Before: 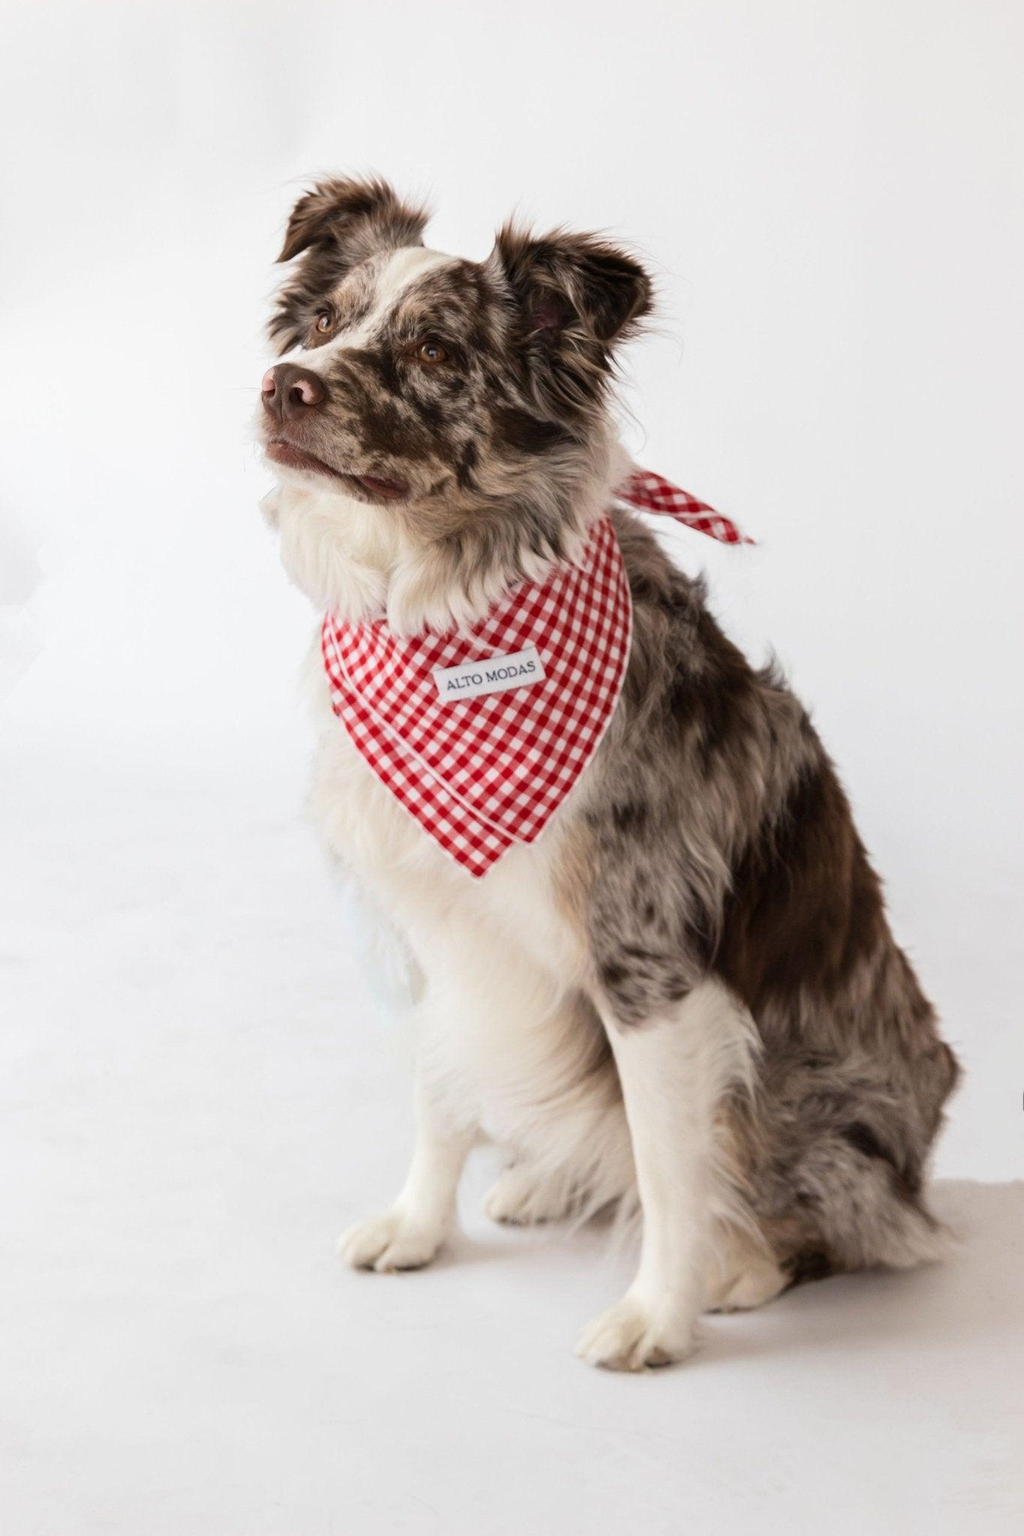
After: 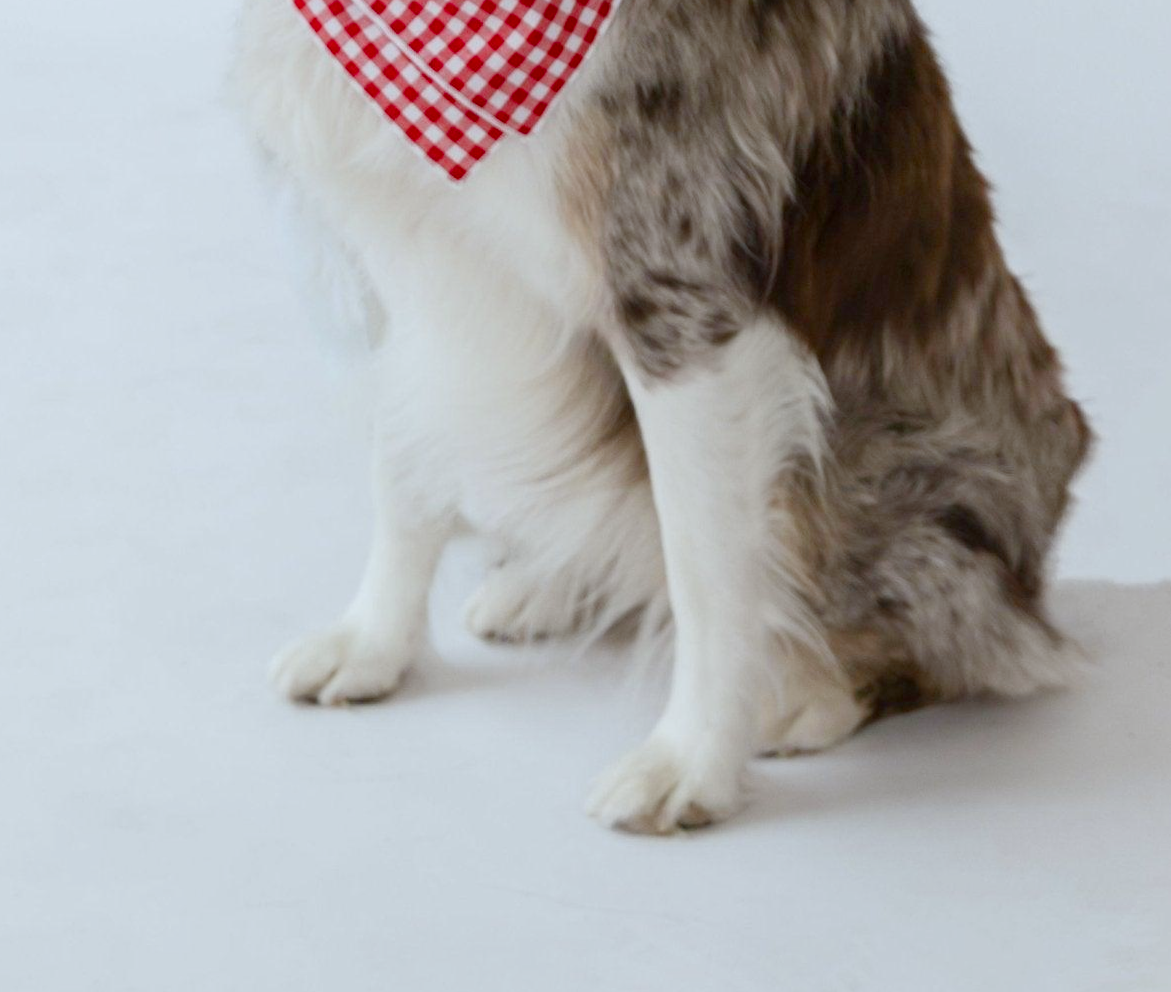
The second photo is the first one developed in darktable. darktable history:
rotate and perspective: rotation 0.174°, lens shift (vertical) 0.013, lens shift (horizontal) 0.019, shear 0.001, automatic cropping original format, crop left 0.007, crop right 0.991, crop top 0.016, crop bottom 0.997
crop and rotate: left 13.306%, top 48.129%, bottom 2.928%
white balance: red 0.925, blue 1.046
color balance rgb: shadows lift › chroma 1%, shadows lift › hue 113°, highlights gain › chroma 0.2%, highlights gain › hue 333°, perceptual saturation grading › global saturation 20%, perceptual saturation grading › highlights -50%, perceptual saturation grading › shadows 25%, contrast -10%
